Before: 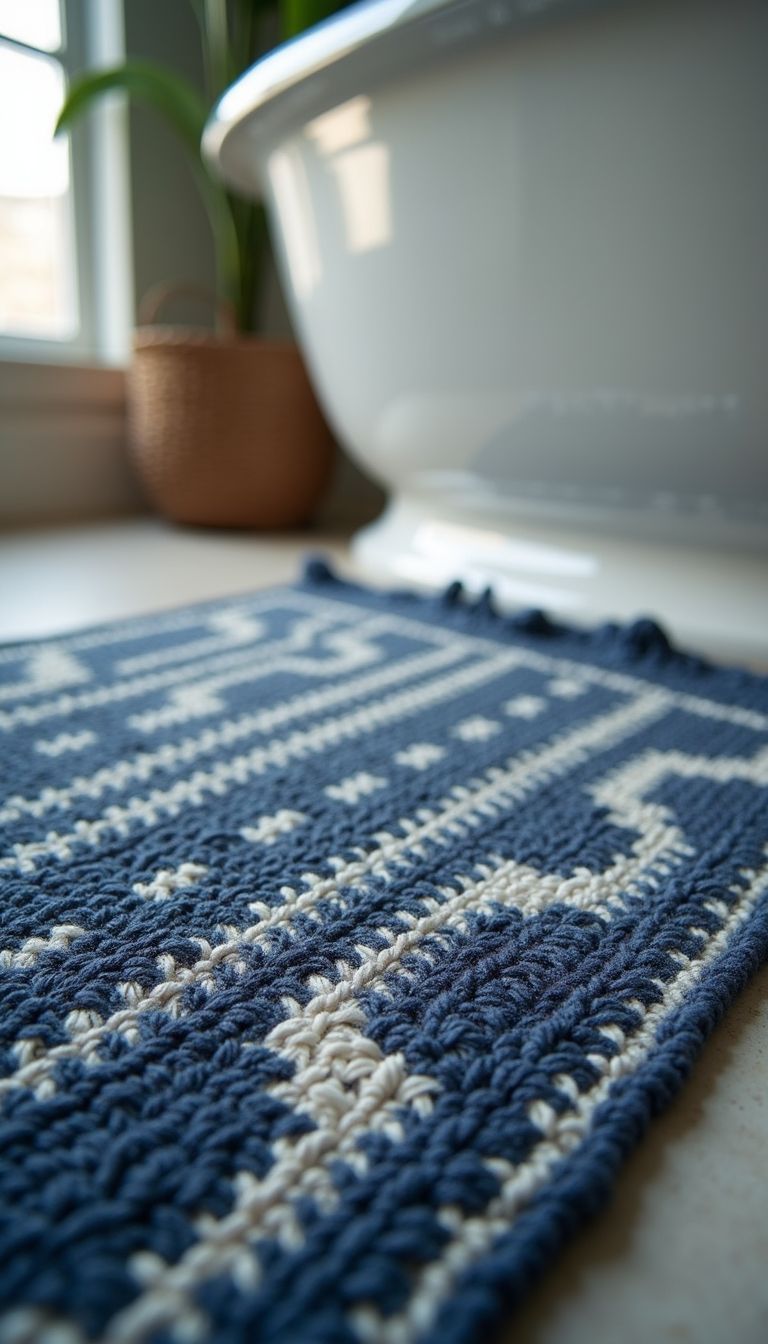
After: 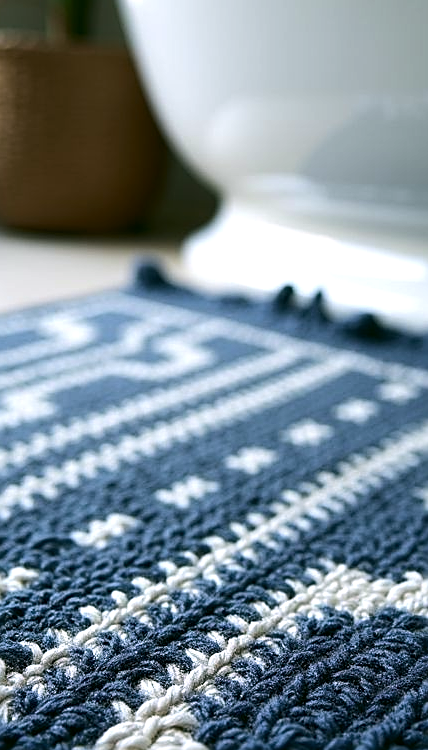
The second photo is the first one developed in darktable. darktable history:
crop and rotate: left 22.13%, top 22.054%, right 22.026%, bottom 22.102%
white balance: red 0.954, blue 1.079
tone equalizer: -8 EV -0.75 EV, -7 EV -0.7 EV, -6 EV -0.6 EV, -5 EV -0.4 EV, -3 EV 0.4 EV, -2 EV 0.6 EV, -1 EV 0.7 EV, +0 EV 0.75 EV, edges refinement/feathering 500, mask exposure compensation -1.57 EV, preserve details no
exposure: exposure -0.072 EV, compensate highlight preservation false
sharpen: on, module defaults
color correction: highlights a* 4.02, highlights b* 4.98, shadows a* -7.55, shadows b* 4.98
